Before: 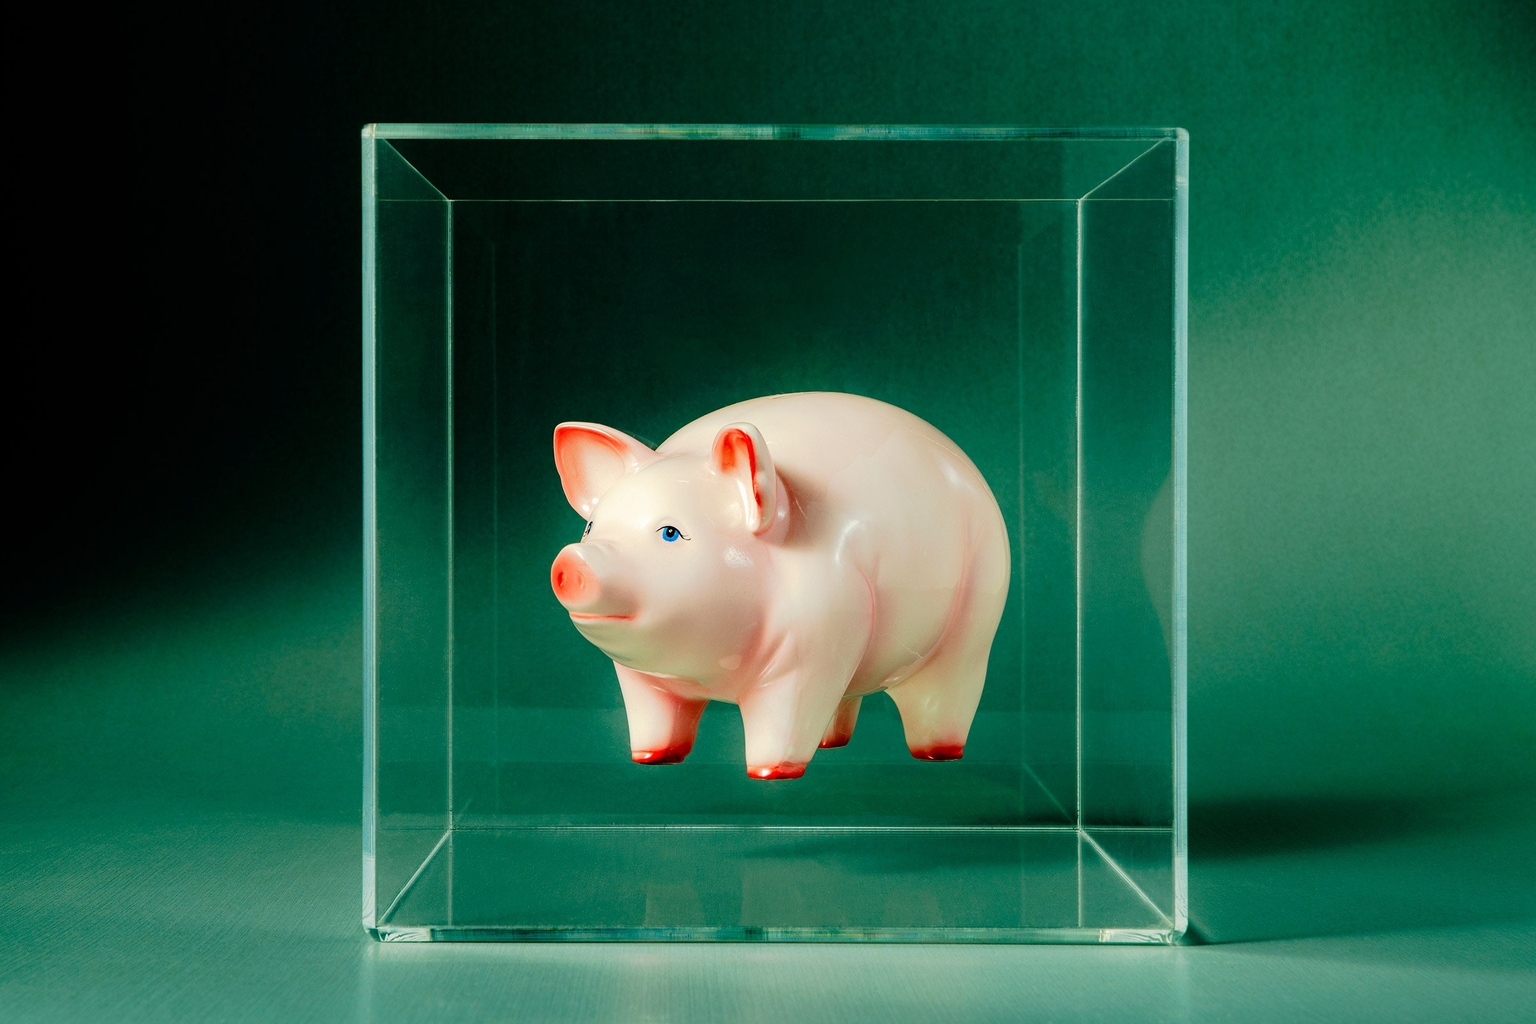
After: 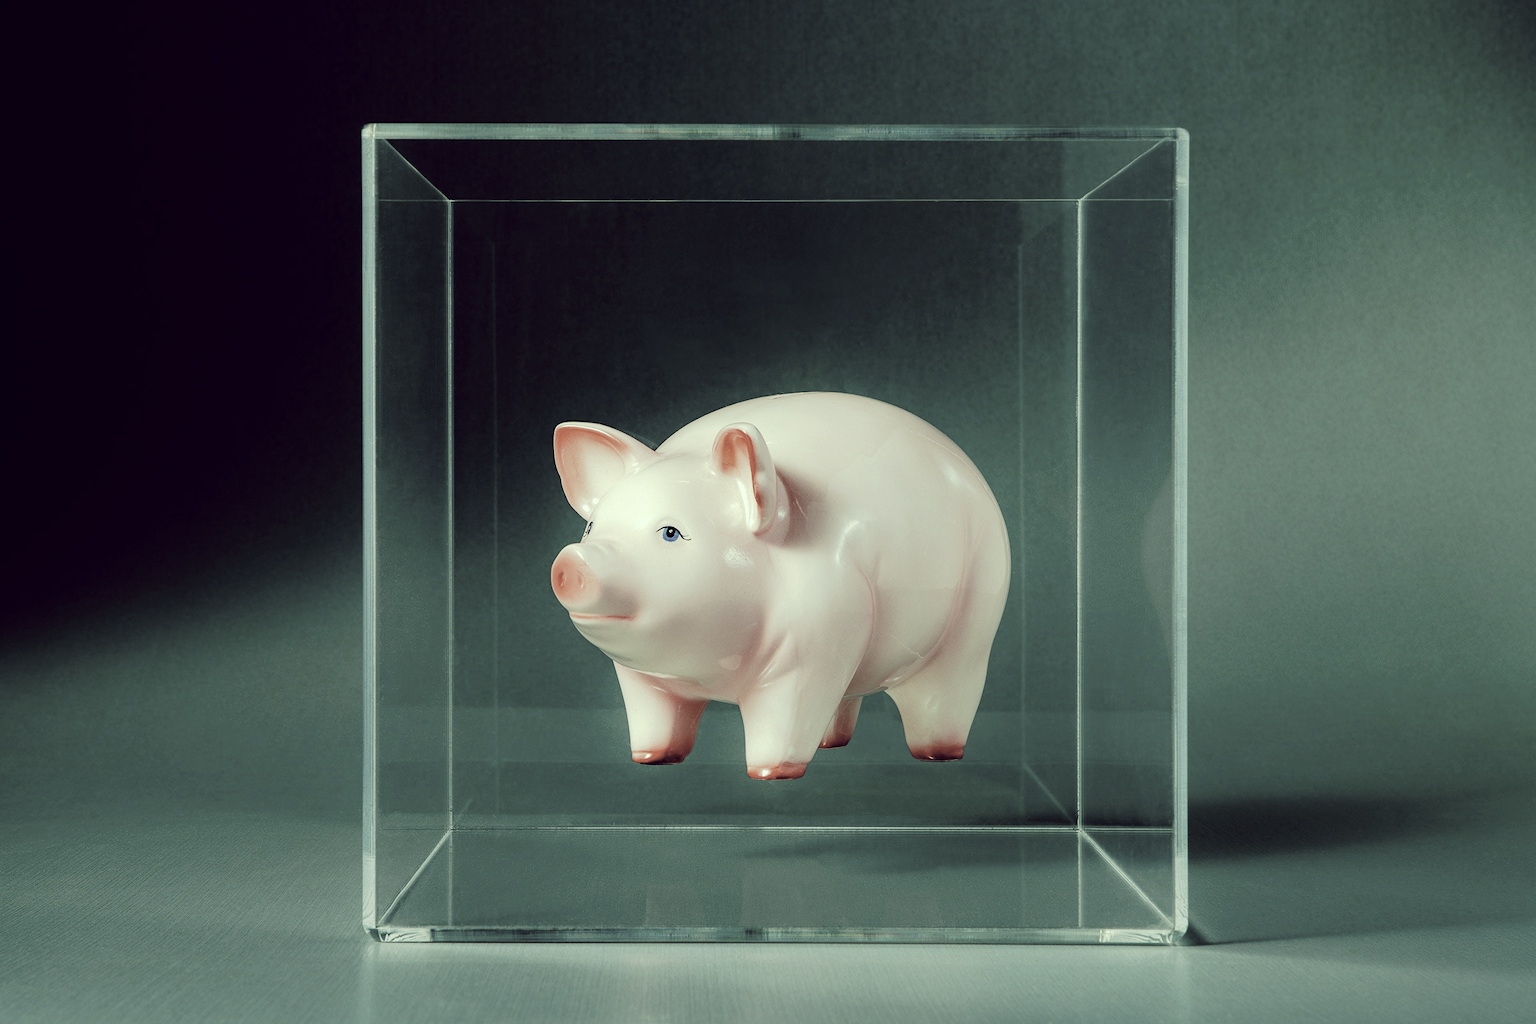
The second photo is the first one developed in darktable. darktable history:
color correction: highlights a* -20.18, highlights b* 20.53, shadows a* 19.31, shadows b* -21.02, saturation 0.372
